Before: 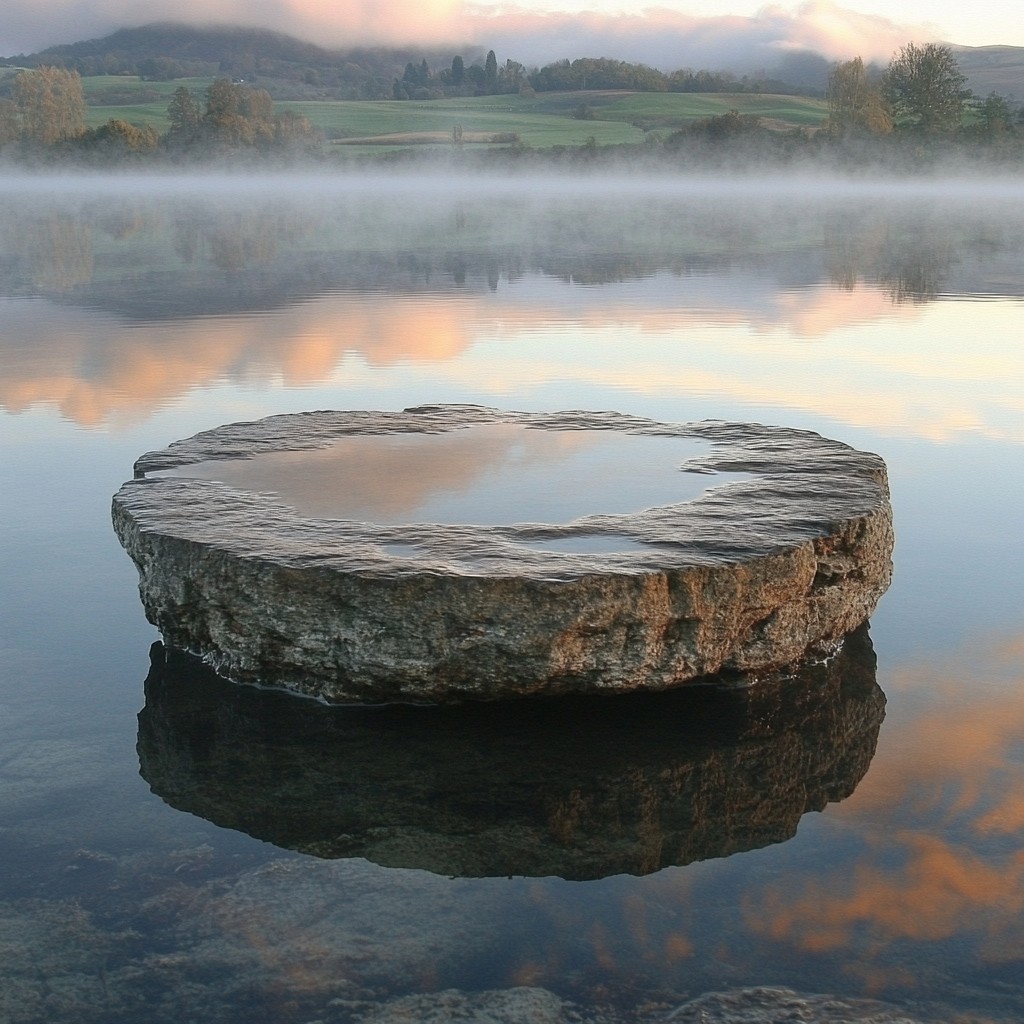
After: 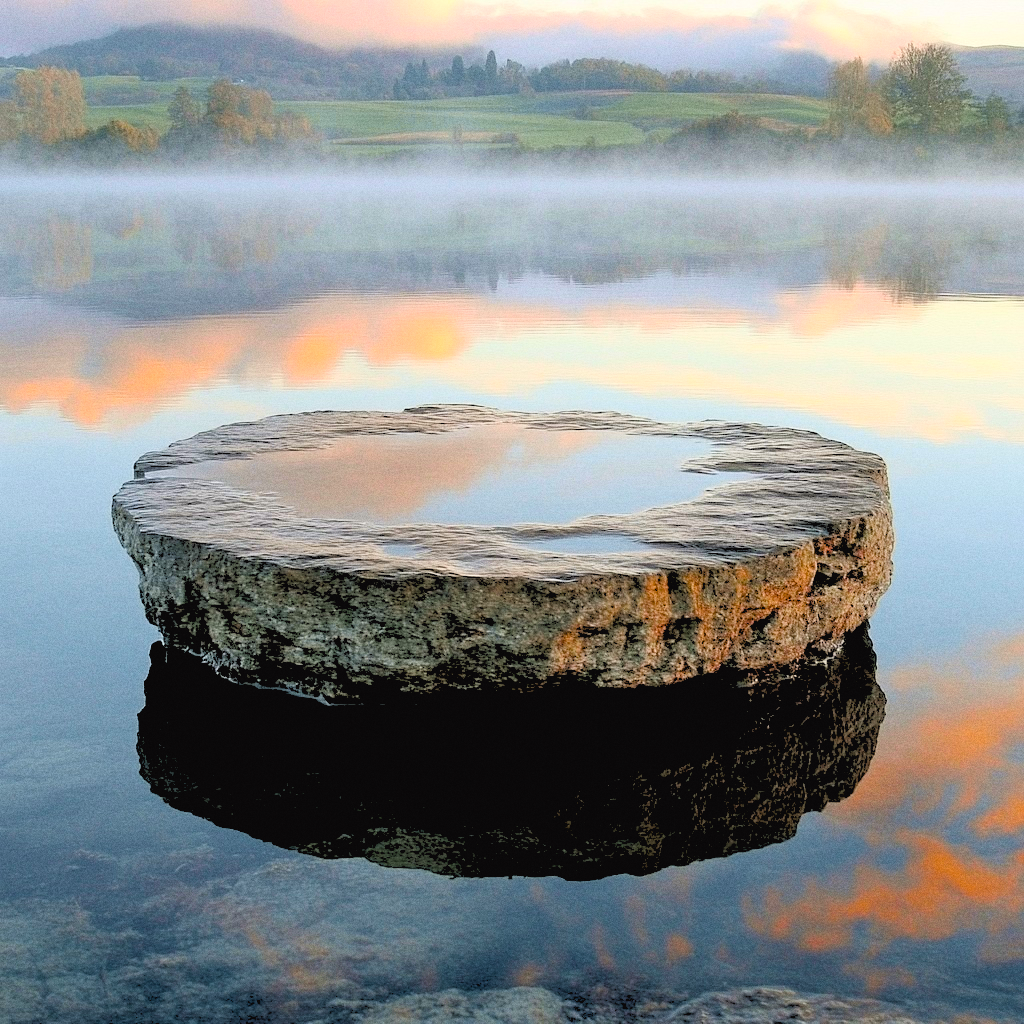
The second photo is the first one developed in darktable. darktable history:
tone curve: curves: ch0 [(0, 0.024) (0.119, 0.146) (0.474, 0.485) (0.718, 0.739) (0.817, 0.839) (1, 0.998)]; ch1 [(0, 0) (0.377, 0.416) (0.439, 0.451) (0.477, 0.477) (0.501, 0.503) (0.538, 0.544) (0.58, 0.602) (0.664, 0.676) (0.783, 0.804) (1, 1)]; ch2 [(0, 0) (0.38, 0.405) (0.463, 0.456) (0.498, 0.497) (0.524, 0.535) (0.578, 0.576) (0.648, 0.665) (1, 1)], color space Lab, independent channels, preserve colors none
color balance rgb: linear chroma grading › global chroma 15%, perceptual saturation grading › global saturation 30%
grain: on, module defaults
rgb levels: levels [[0.027, 0.429, 0.996], [0, 0.5, 1], [0, 0.5, 1]]
